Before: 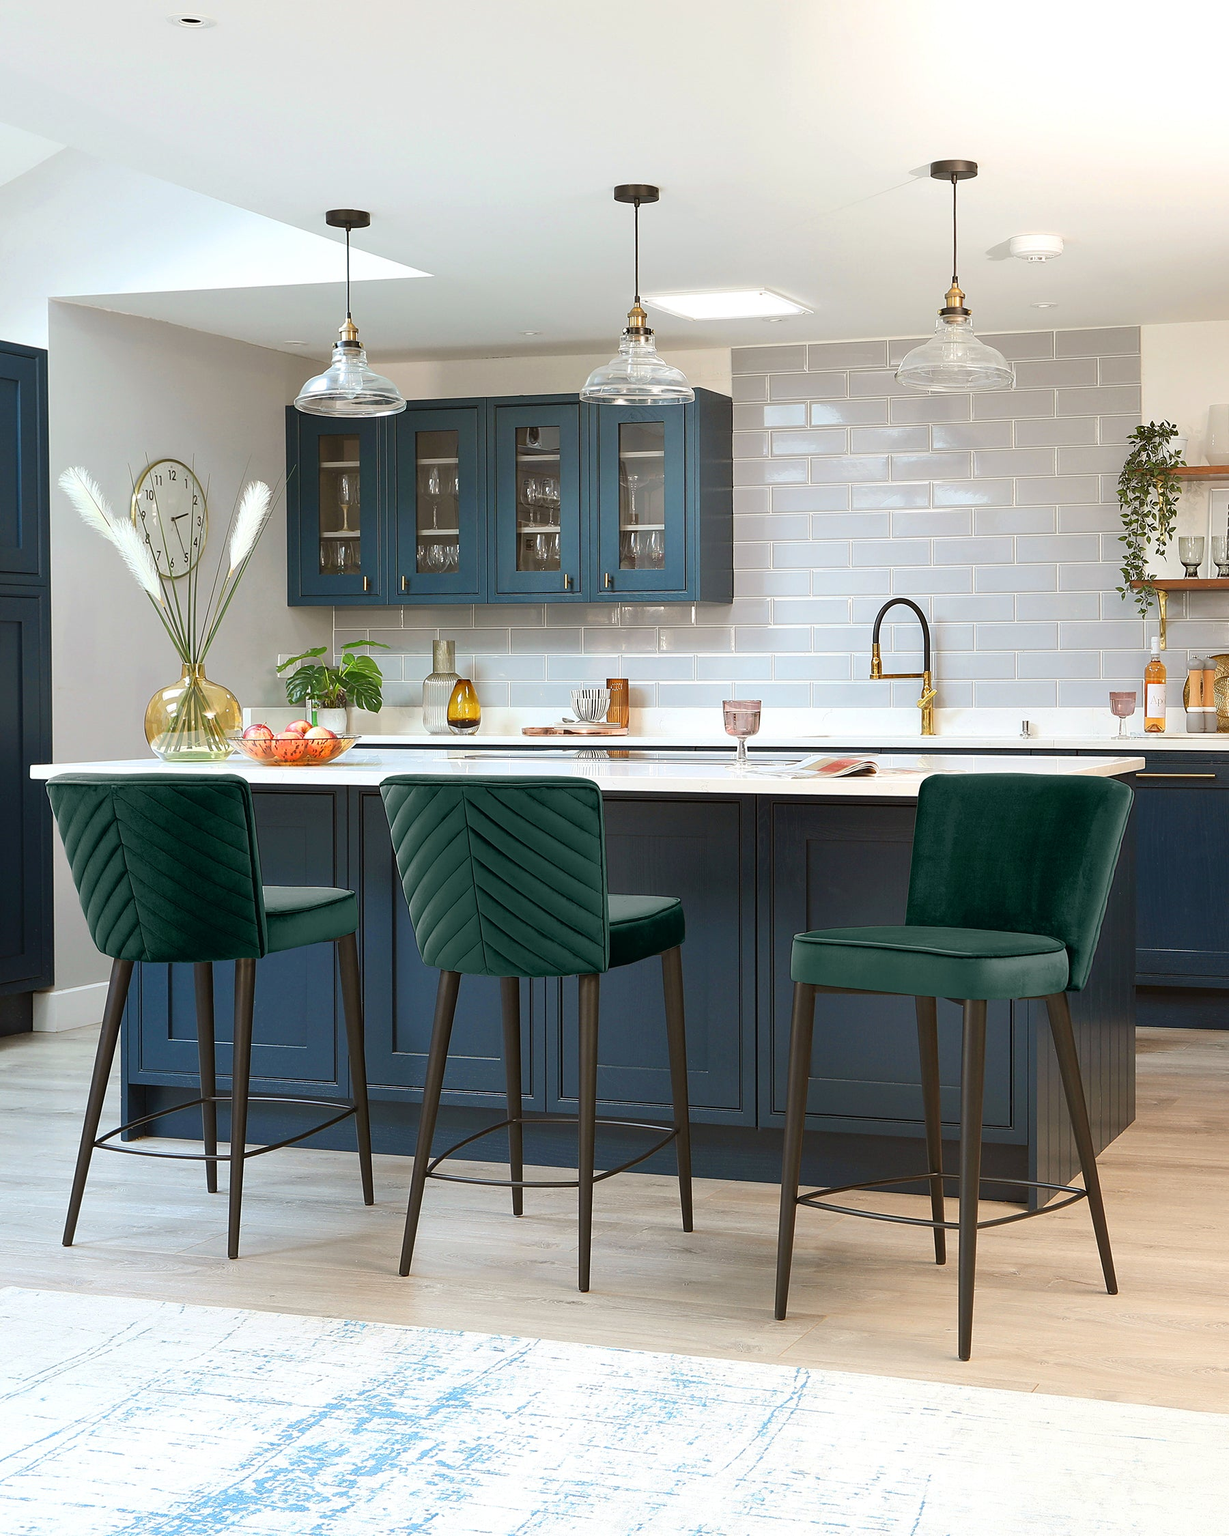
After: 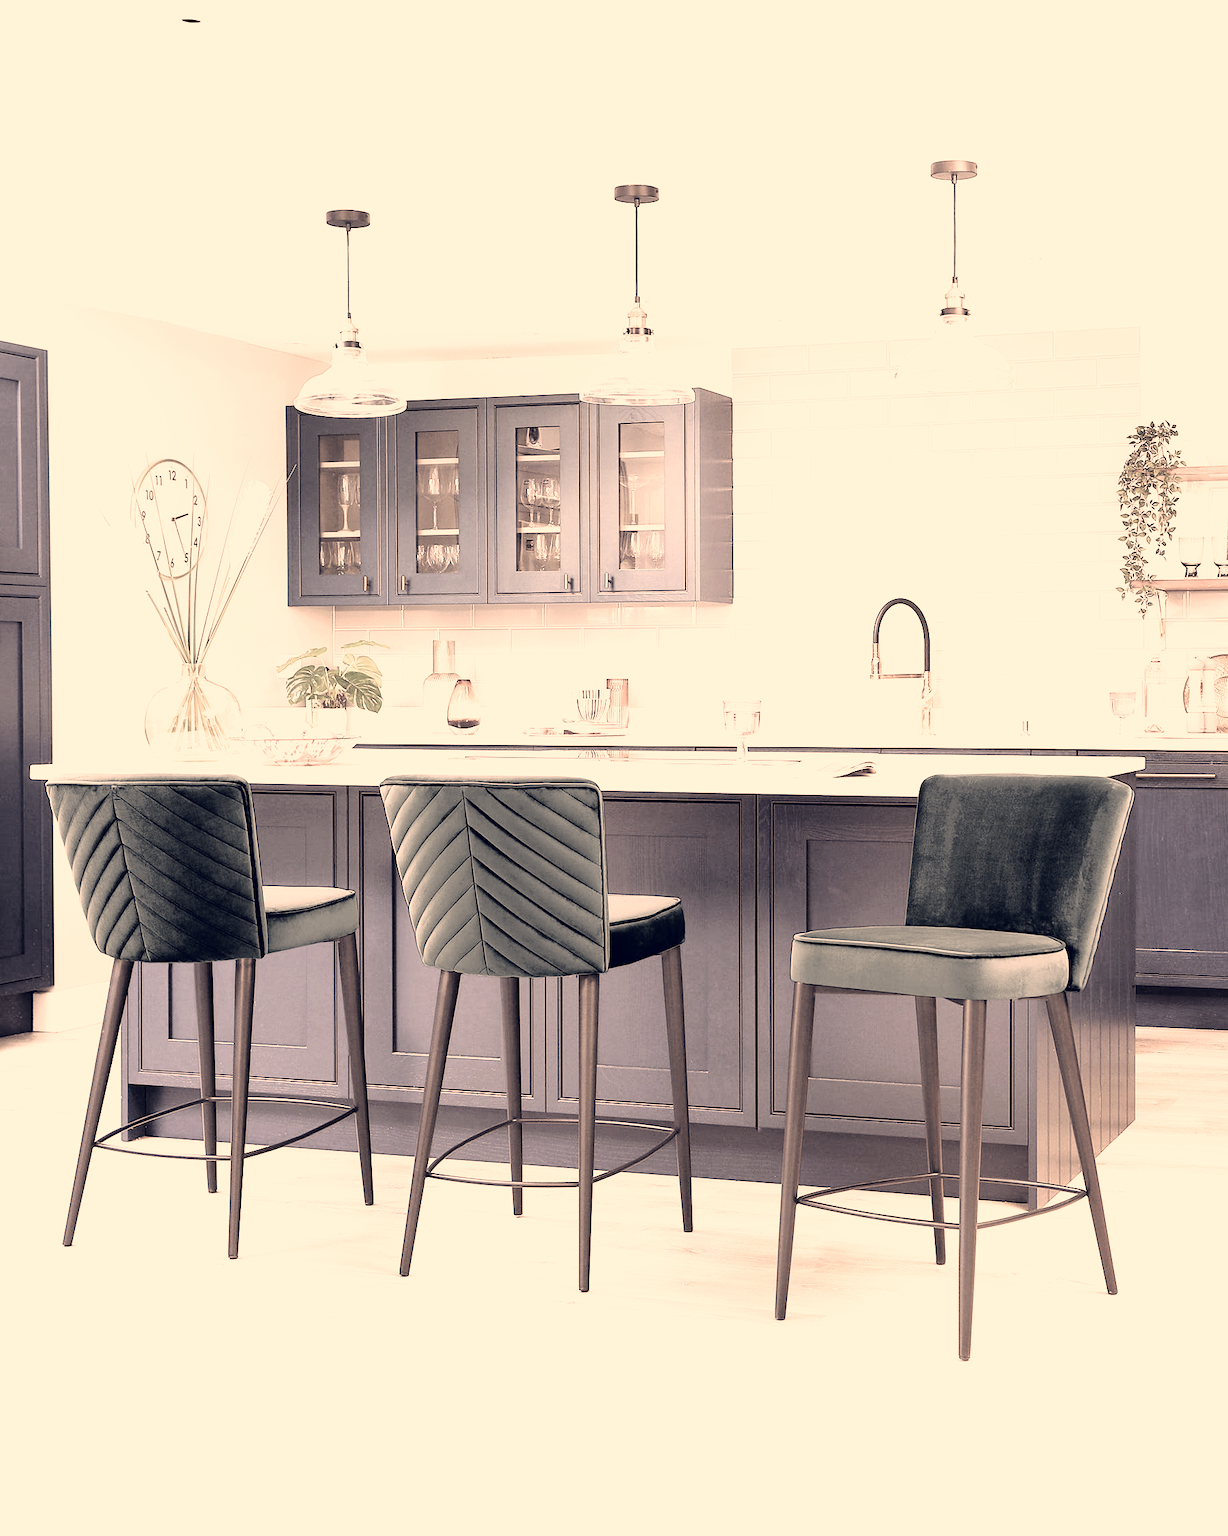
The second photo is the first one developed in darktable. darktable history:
color correction: highlights a* 19.57, highlights b* 27.52, shadows a* 3.39, shadows b* -17.58, saturation 0.743
exposure: black level correction 0, exposure 2.157 EV, compensate highlight preservation false
filmic rgb: black relative exposure -5.04 EV, white relative exposure 3.54 EV, hardness 3.16, contrast 1.394, highlights saturation mix -29.09%, color science v4 (2020)
